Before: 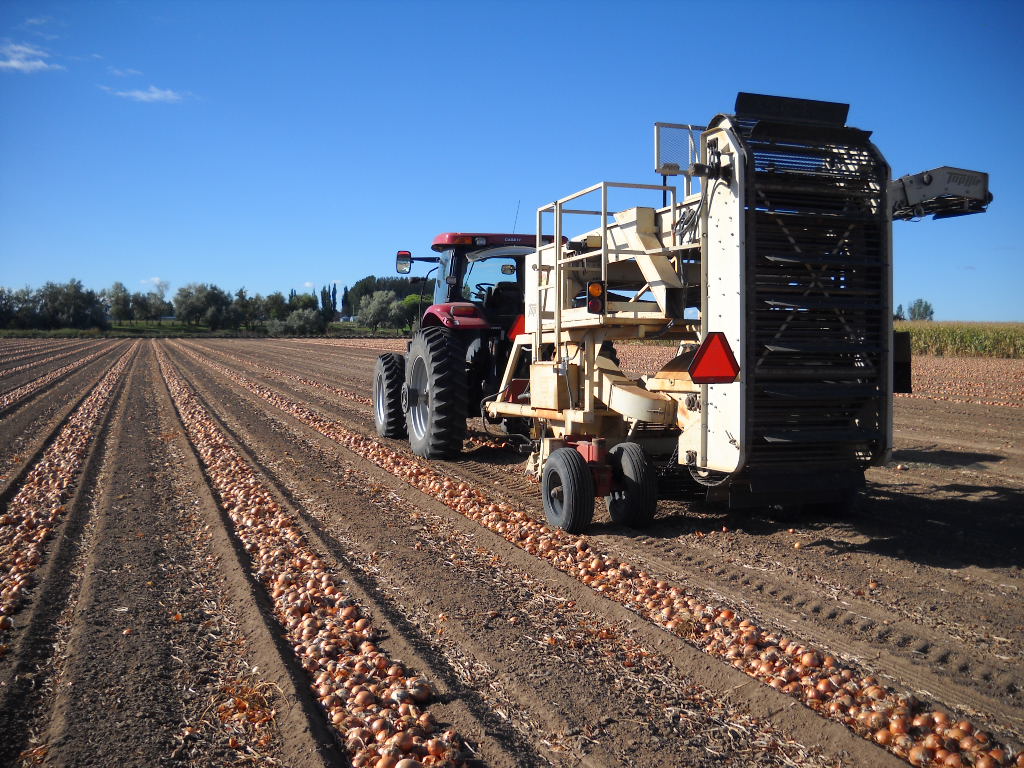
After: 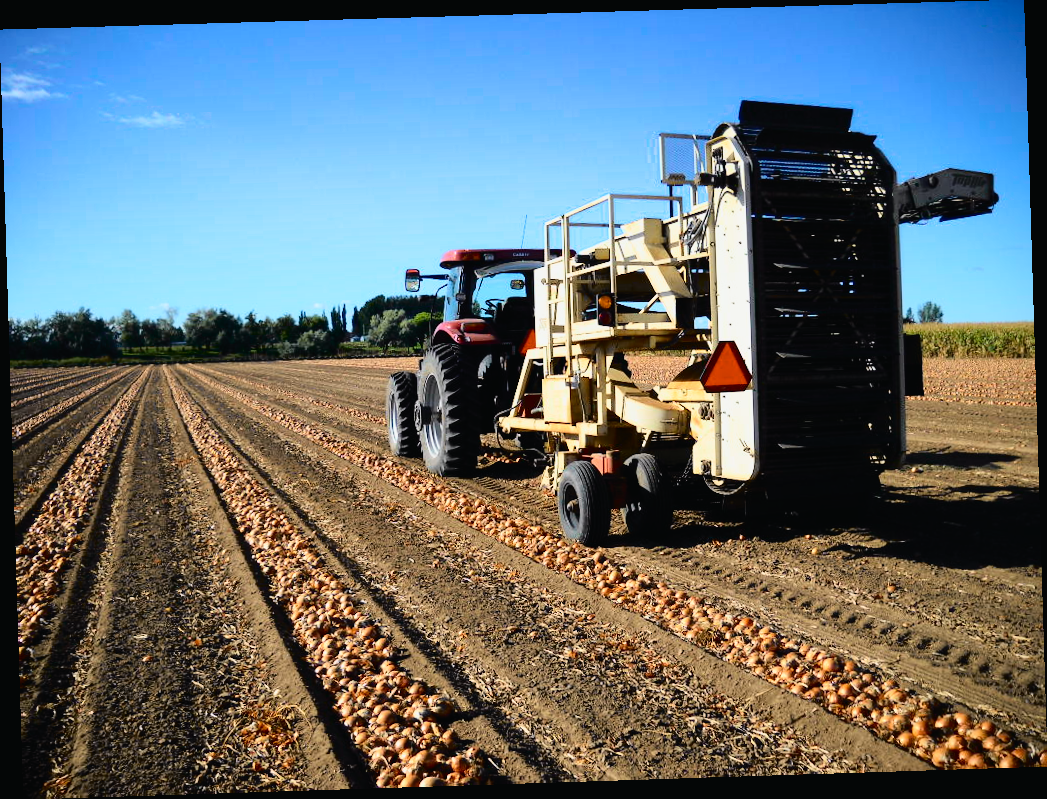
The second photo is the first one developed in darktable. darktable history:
filmic rgb: black relative exposure -12.8 EV, white relative exposure 2.8 EV, threshold 3 EV, target black luminance 0%, hardness 8.54, latitude 70.41%, contrast 1.133, shadows ↔ highlights balance -0.395%, color science v4 (2020), enable highlight reconstruction true
color contrast: green-magenta contrast 0.81
rotate and perspective: rotation -1.77°, lens shift (horizontal) 0.004, automatic cropping off
color balance rgb: perceptual saturation grading › global saturation 10%, global vibrance 10%
tone curve: curves: ch0 [(0, 0.014) (0.17, 0.099) (0.392, 0.438) (0.725, 0.828) (0.872, 0.918) (1, 0.981)]; ch1 [(0, 0) (0.402, 0.36) (0.488, 0.466) (0.5, 0.499) (0.515, 0.515) (0.574, 0.595) (0.619, 0.65) (0.701, 0.725) (1, 1)]; ch2 [(0, 0) (0.432, 0.422) (0.486, 0.49) (0.503, 0.503) (0.523, 0.554) (0.562, 0.606) (0.644, 0.694) (0.717, 0.753) (1, 0.991)], color space Lab, independent channels
